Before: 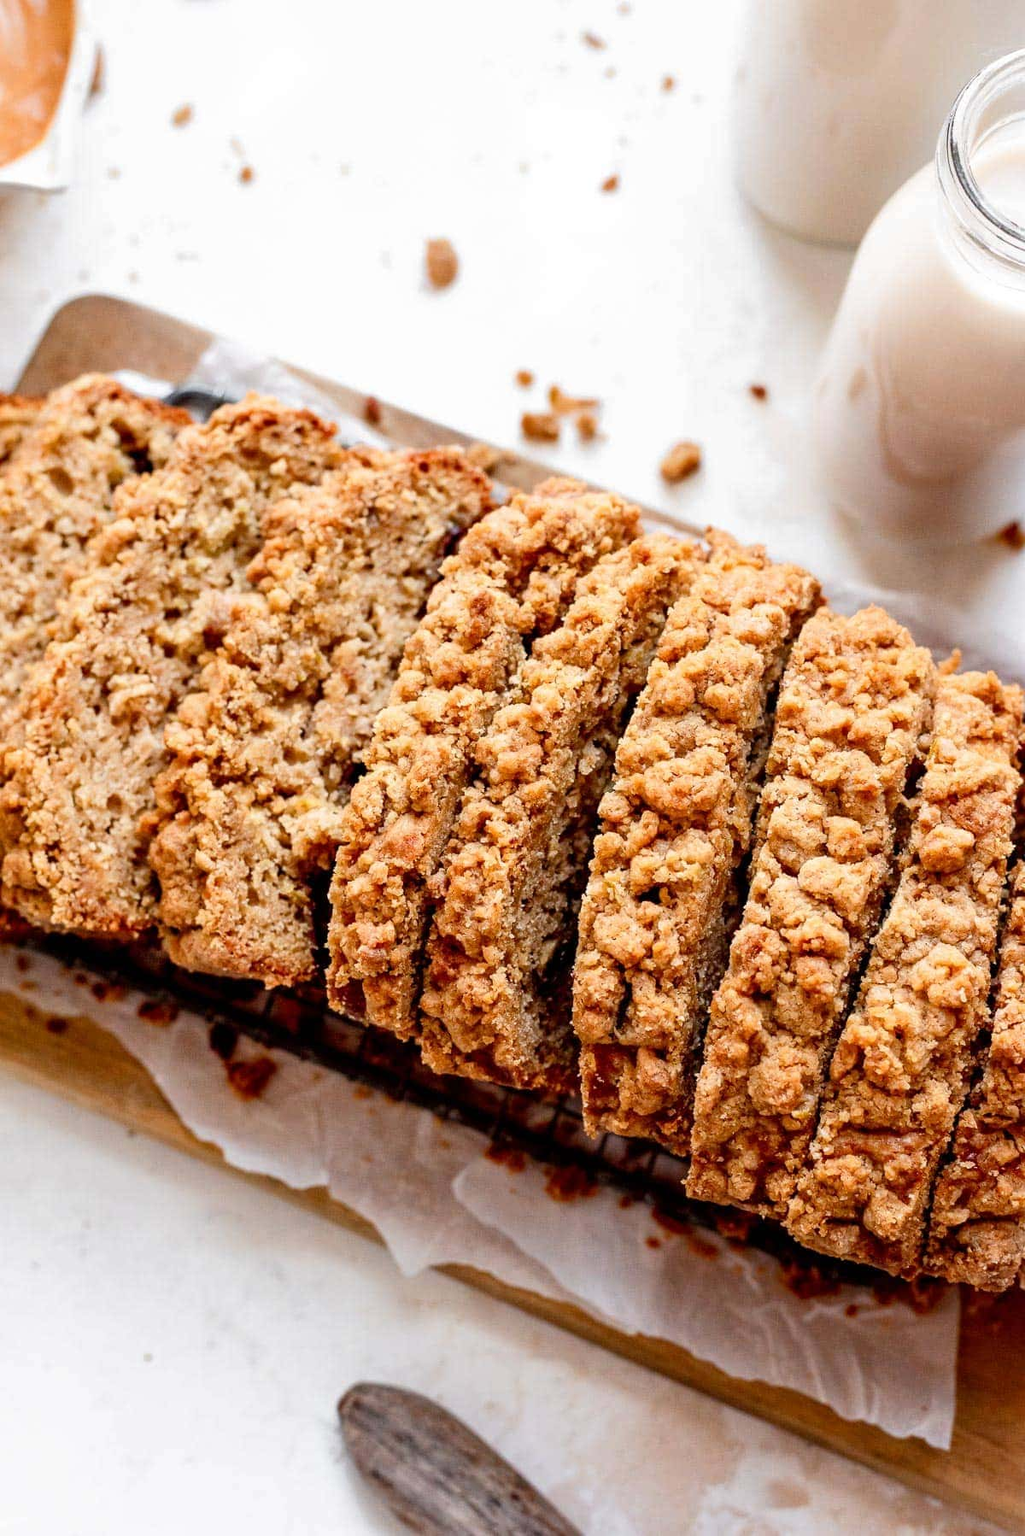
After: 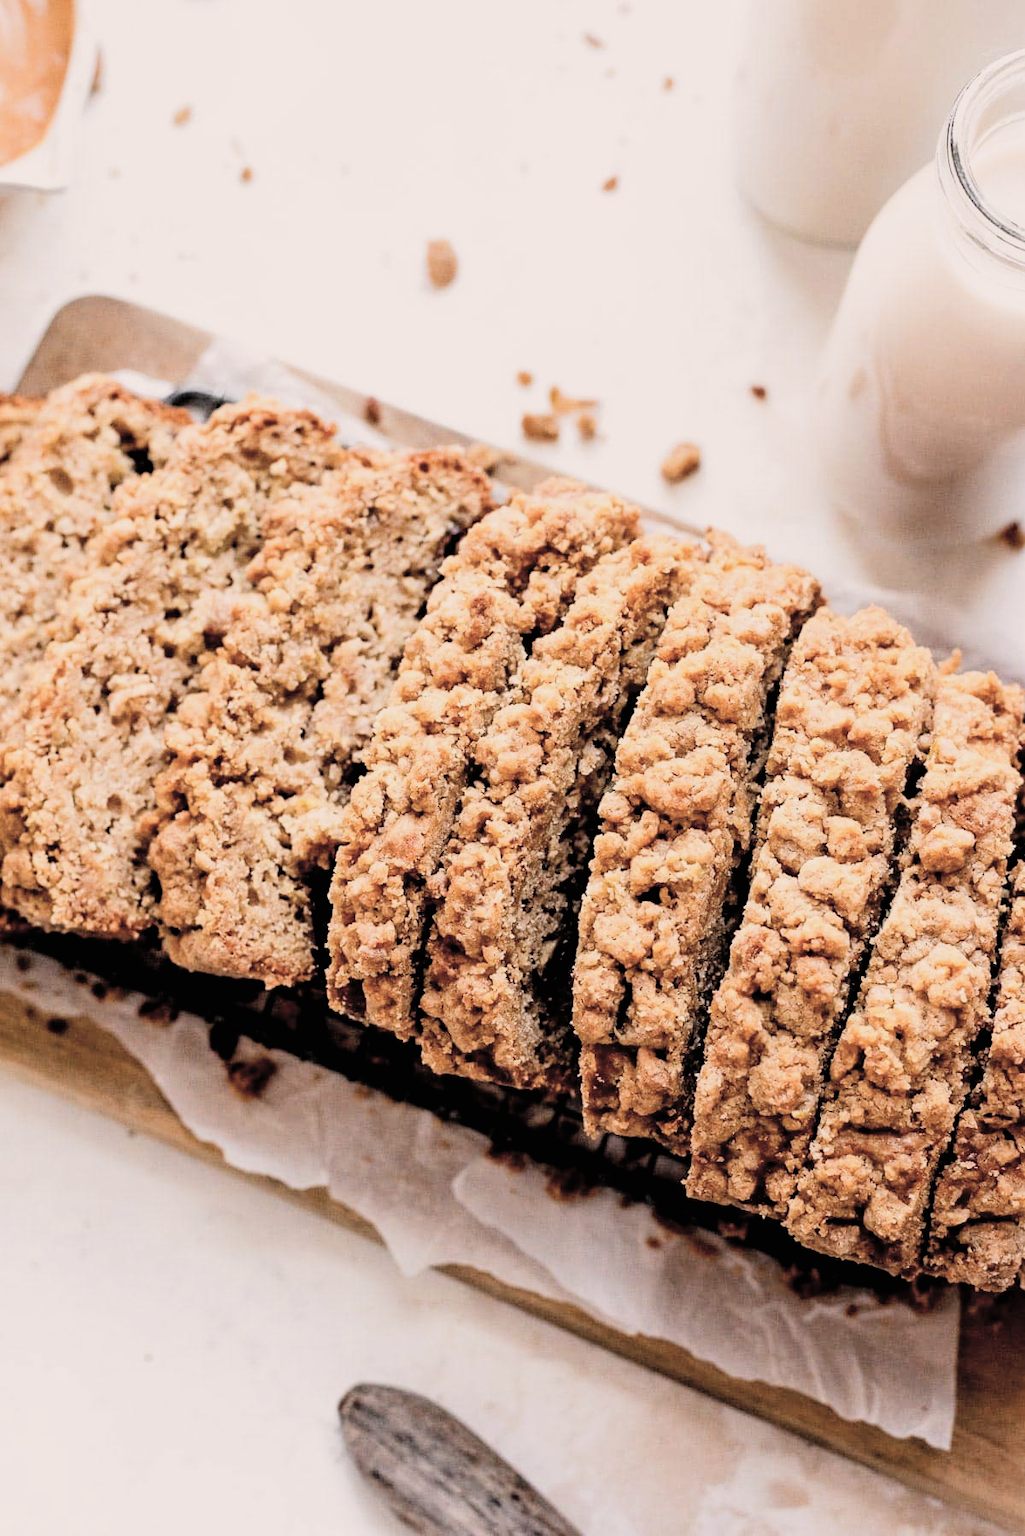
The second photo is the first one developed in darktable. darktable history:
tone equalizer: on, module defaults
filmic rgb: black relative exposure -5 EV, hardness 2.88, contrast 1.3, highlights saturation mix -10%
color correction: highlights a* 5.59, highlights b* 5.24, saturation 0.68
contrast brightness saturation: brightness 0.15
